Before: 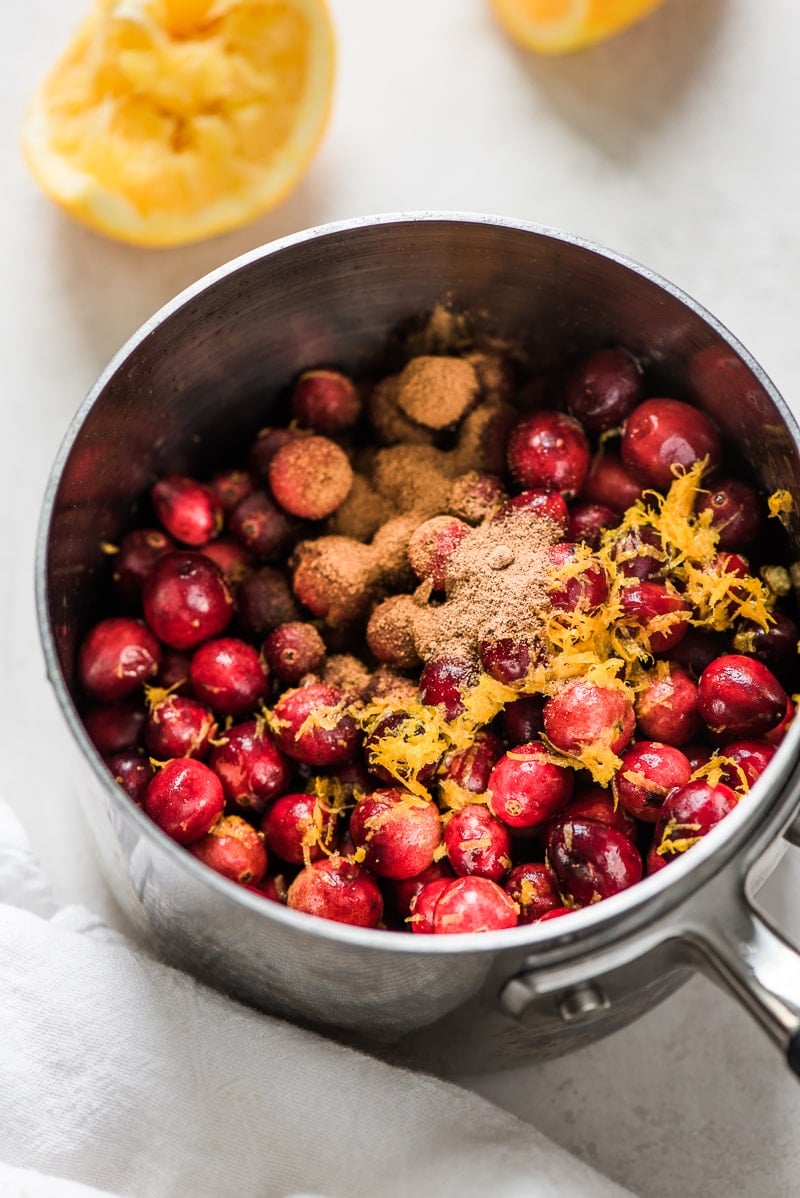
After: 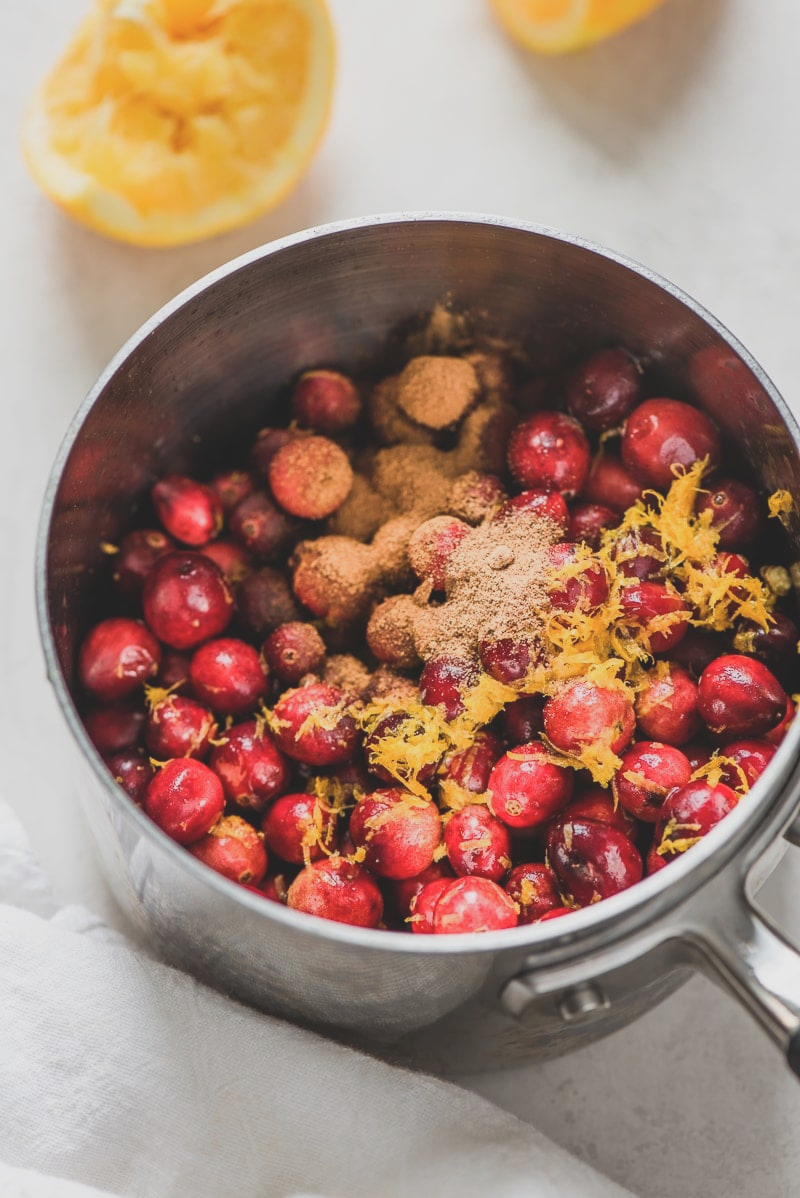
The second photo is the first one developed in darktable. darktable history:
white balance: red 1, blue 1
color balance rgb: perceptual saturation grading › global saturation -0.31%, global vibrance -8%, contrast -13%, saturation formula JzAzBz (2021)
color balance: lift [1.007, 1, 1, 1], gamma [1.097, 1, 1, 1]
